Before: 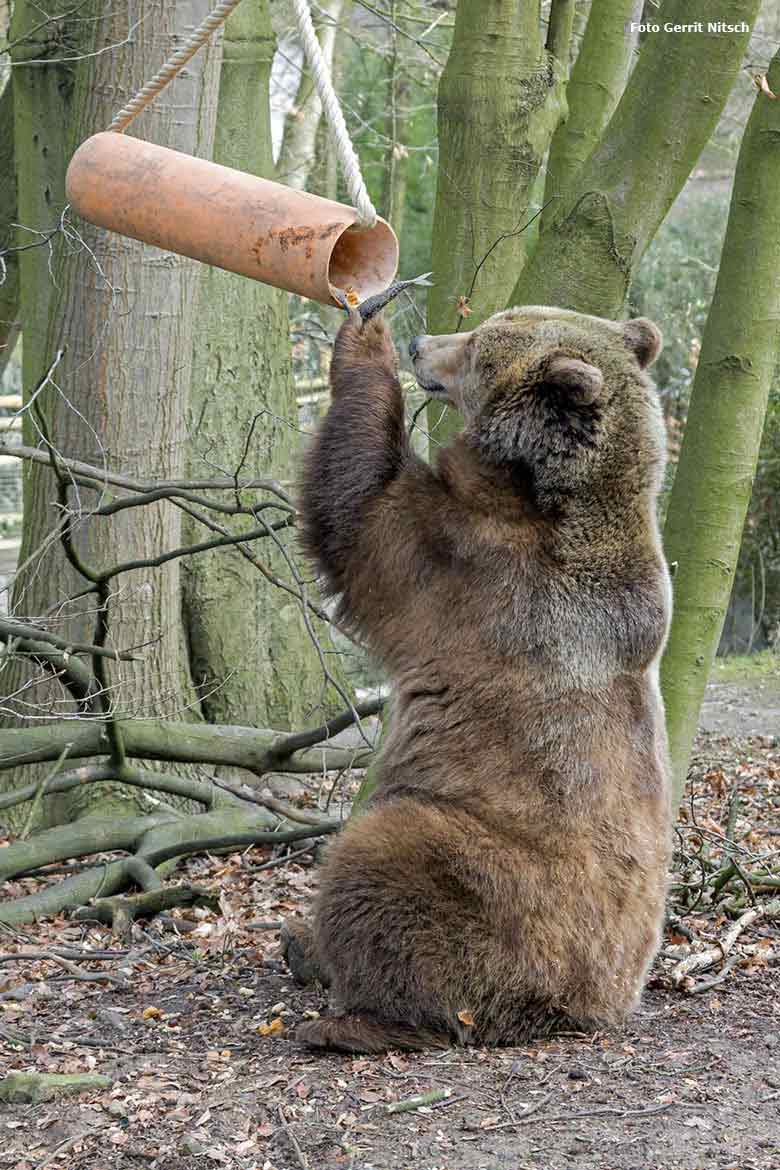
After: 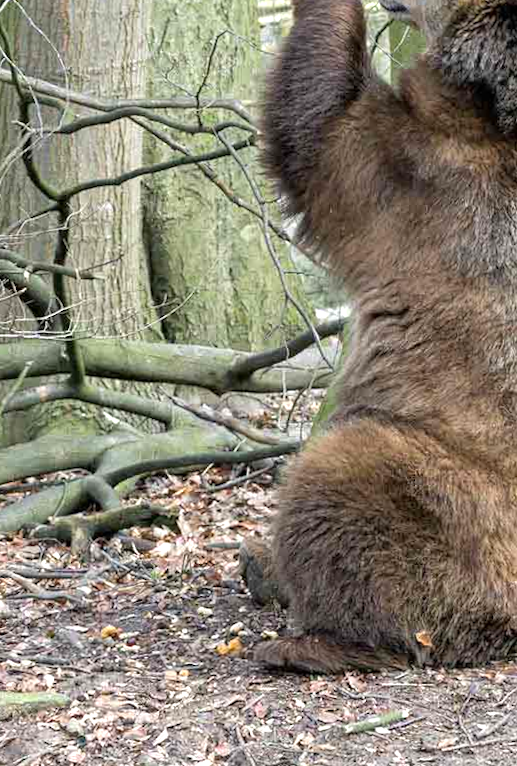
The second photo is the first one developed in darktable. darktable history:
exposure: exposure 0.6 EV, compensate highlight preservation false
rotate and perspective: rotation -0.45°, automatic cropping original format, crop left 0.008, crop right 0.992, crop top 0.012, crop bottom 0.988
crop and rotate: angle -0.82°, left 3.85%, top 31.828%, right 27.992%
